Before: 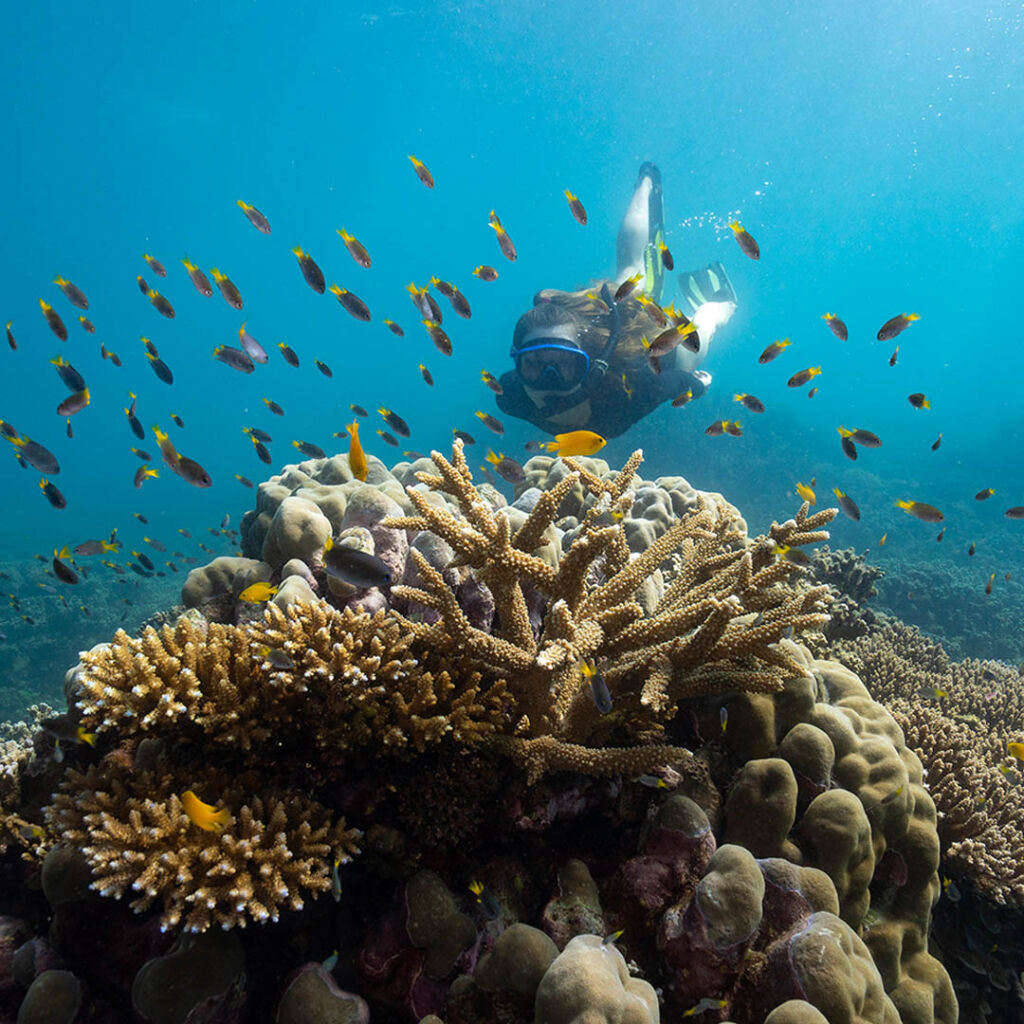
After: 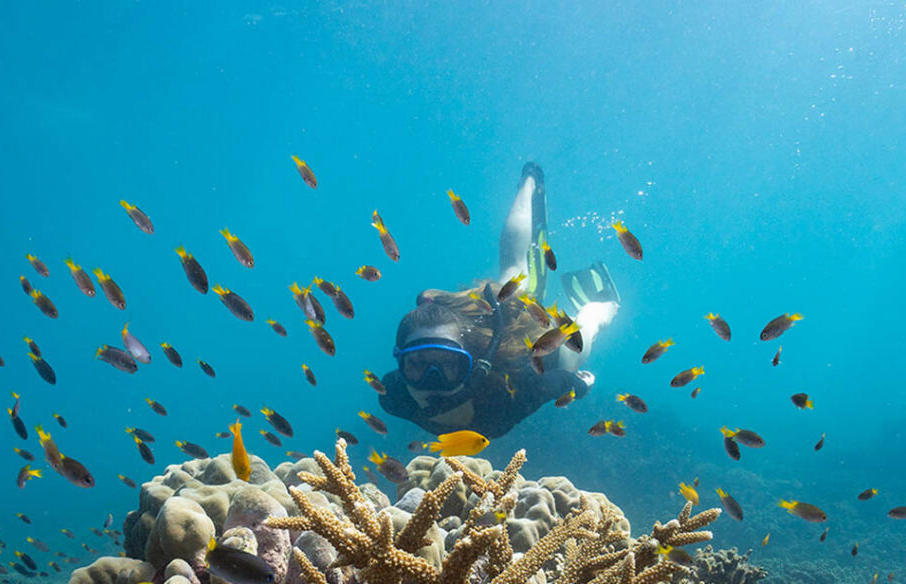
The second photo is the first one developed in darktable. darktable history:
crop and rotate: left 11.465%, bottom 42.877%
exposure: exposure -0.045 EV, compensate exposure bias true, compensate highlight preservation false
